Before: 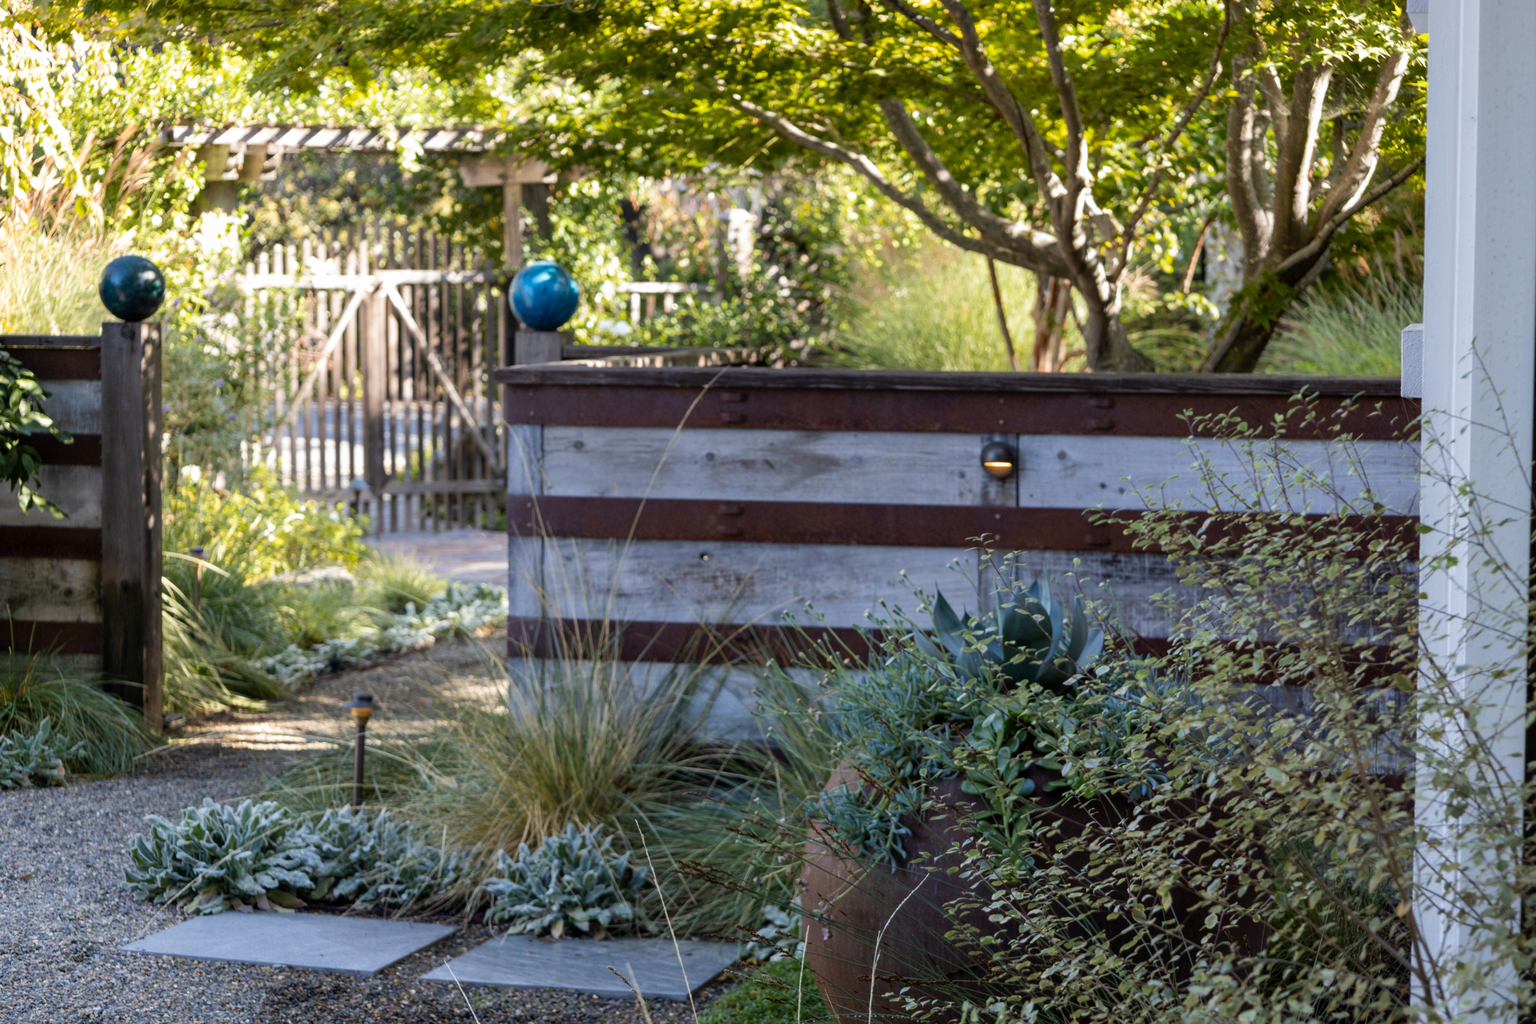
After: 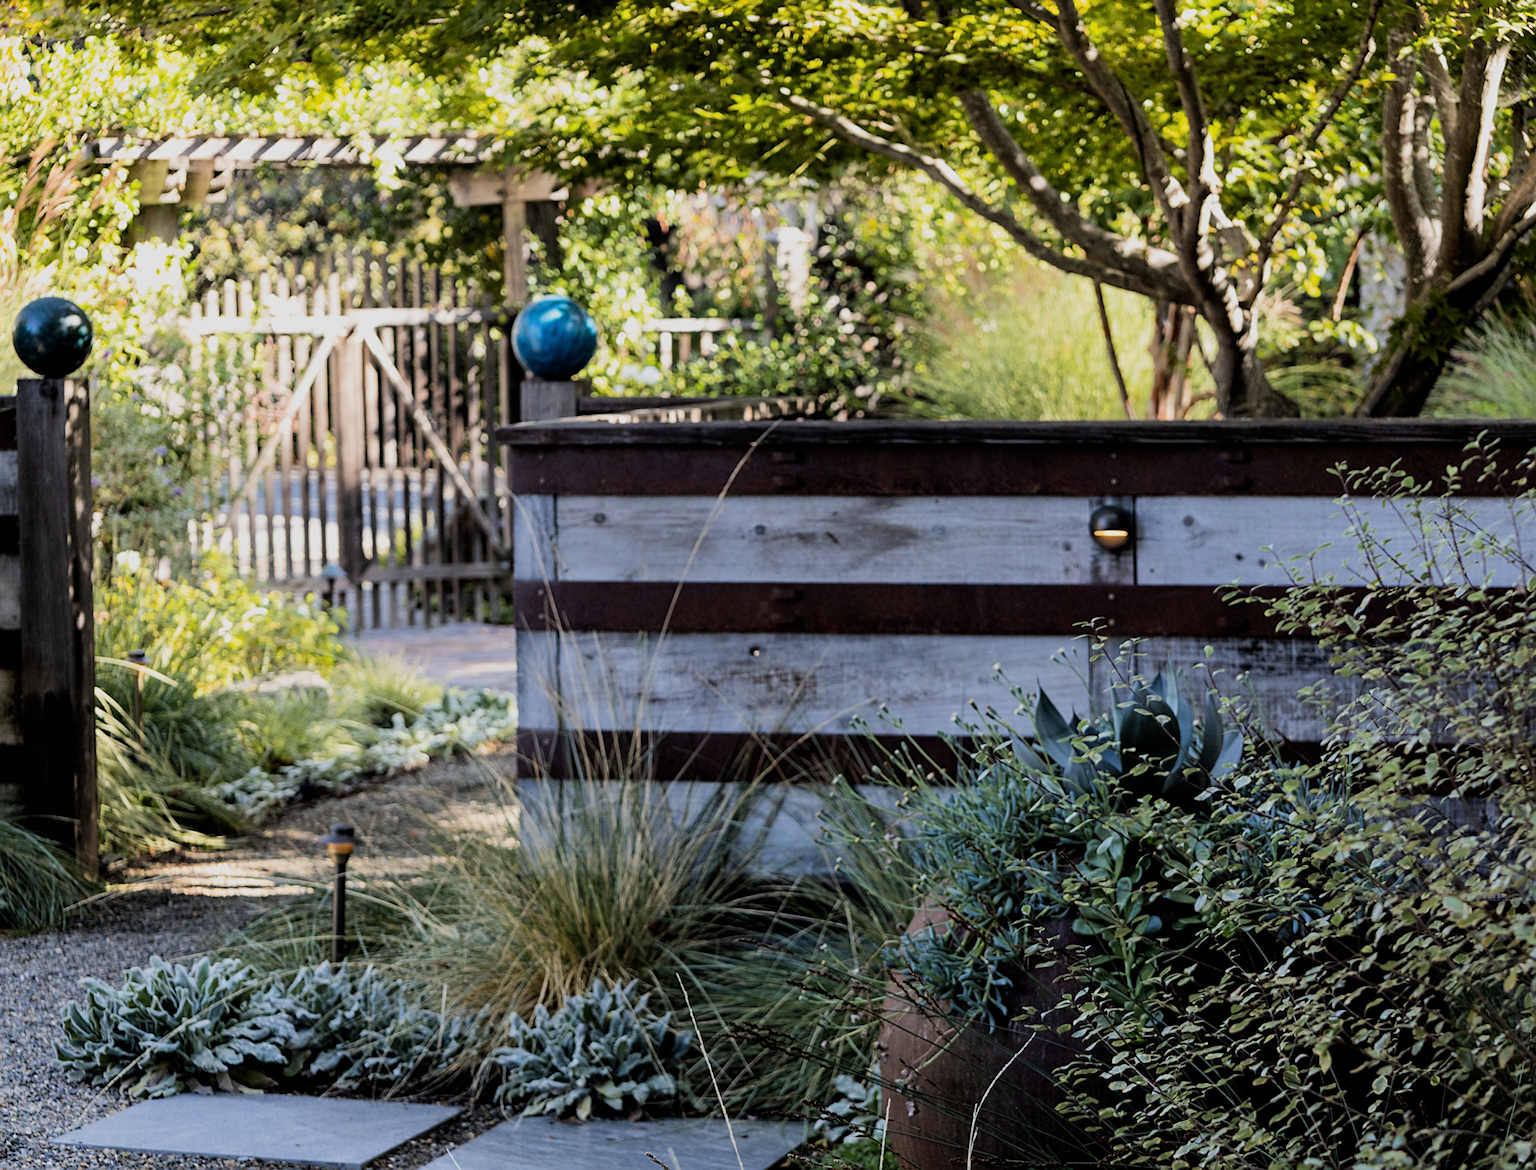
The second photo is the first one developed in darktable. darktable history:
sharpen: on, module defaults
filmic rgb: black relative exposure -7.49 EV, white relative exposure 5 EV, hardness 3.33, contrast 1.3
crop and rotate: angle 0.977°, left 4.433%, top 1.066%, right 11.363%, bottom 2.661%
